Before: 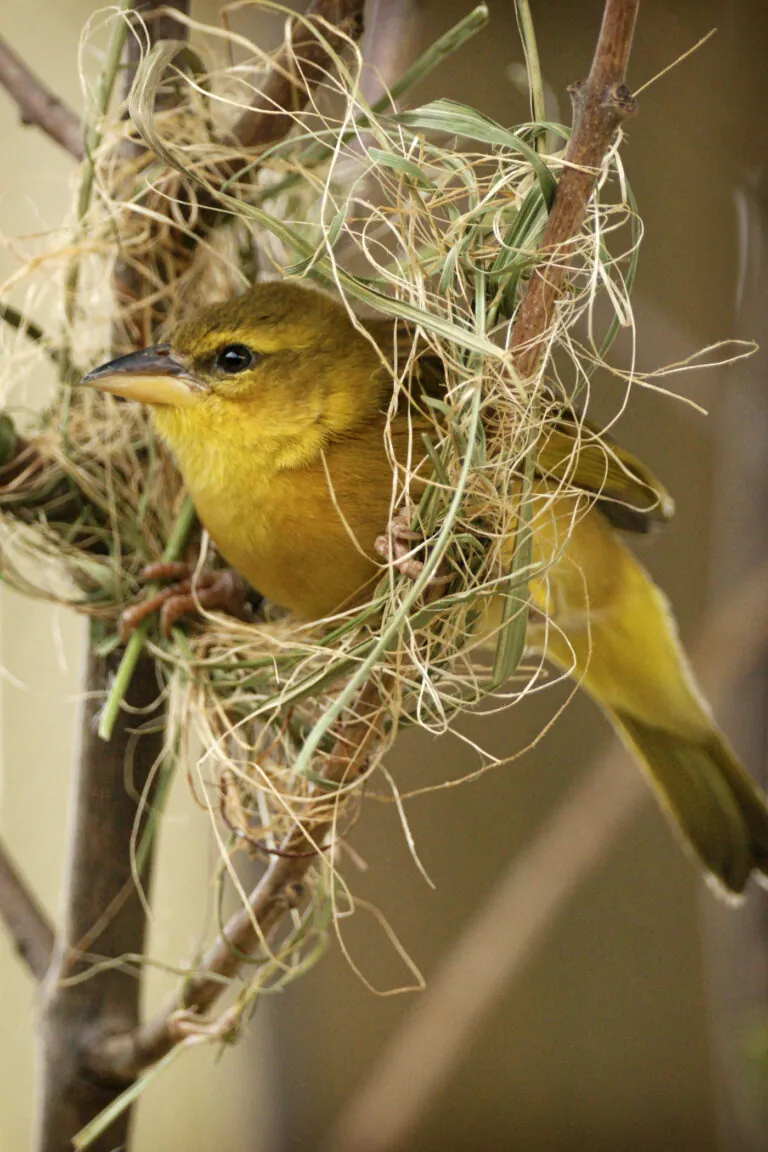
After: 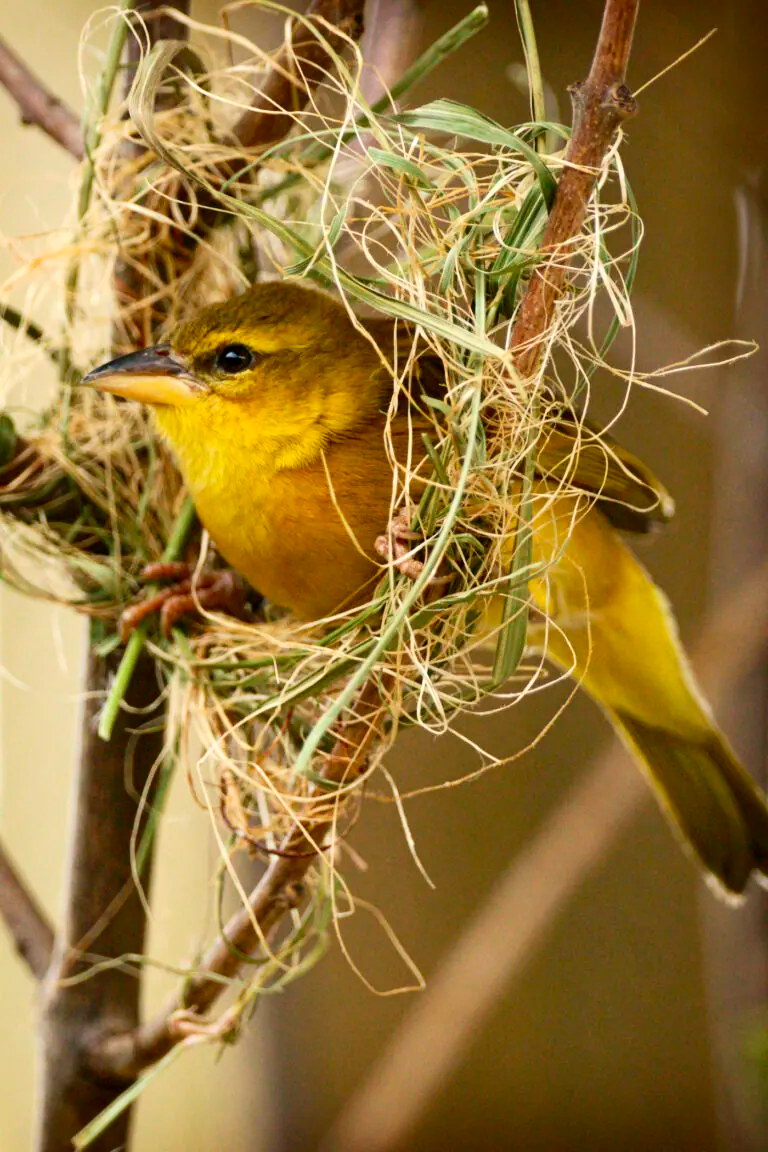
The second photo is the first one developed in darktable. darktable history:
exposure: compensate highlight preservation false
contrast brightness saturation: contrast 0.18, saturation 0.3
